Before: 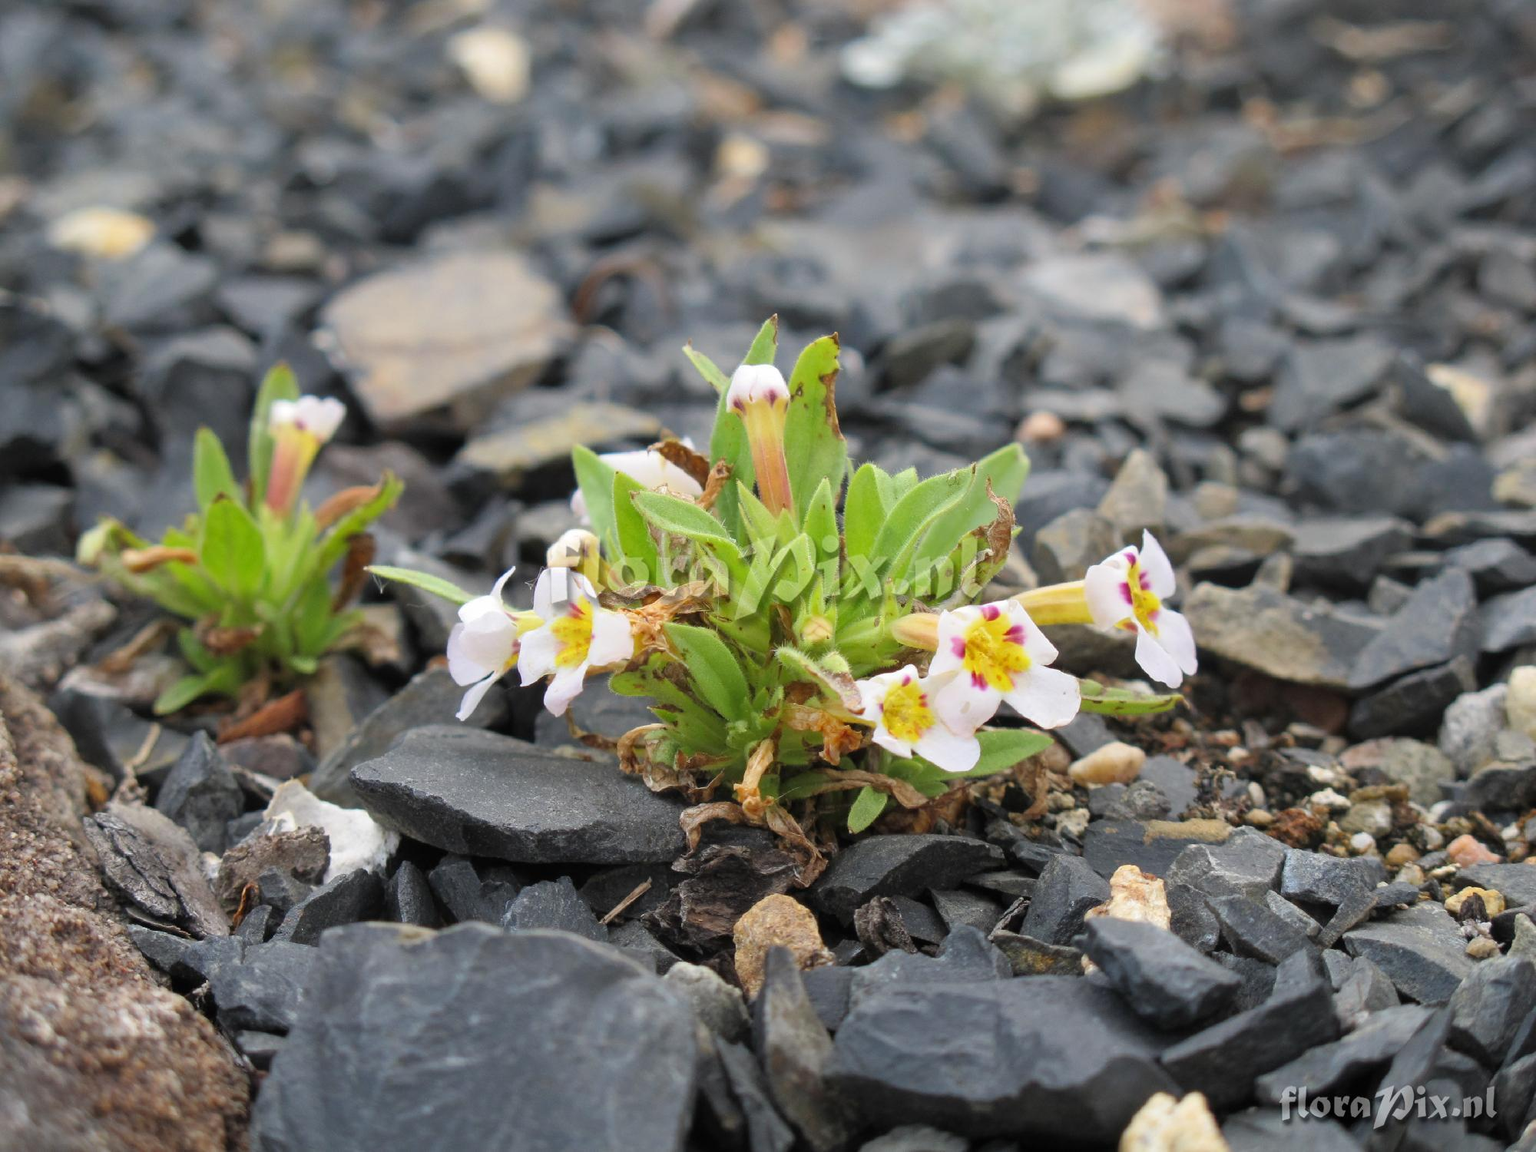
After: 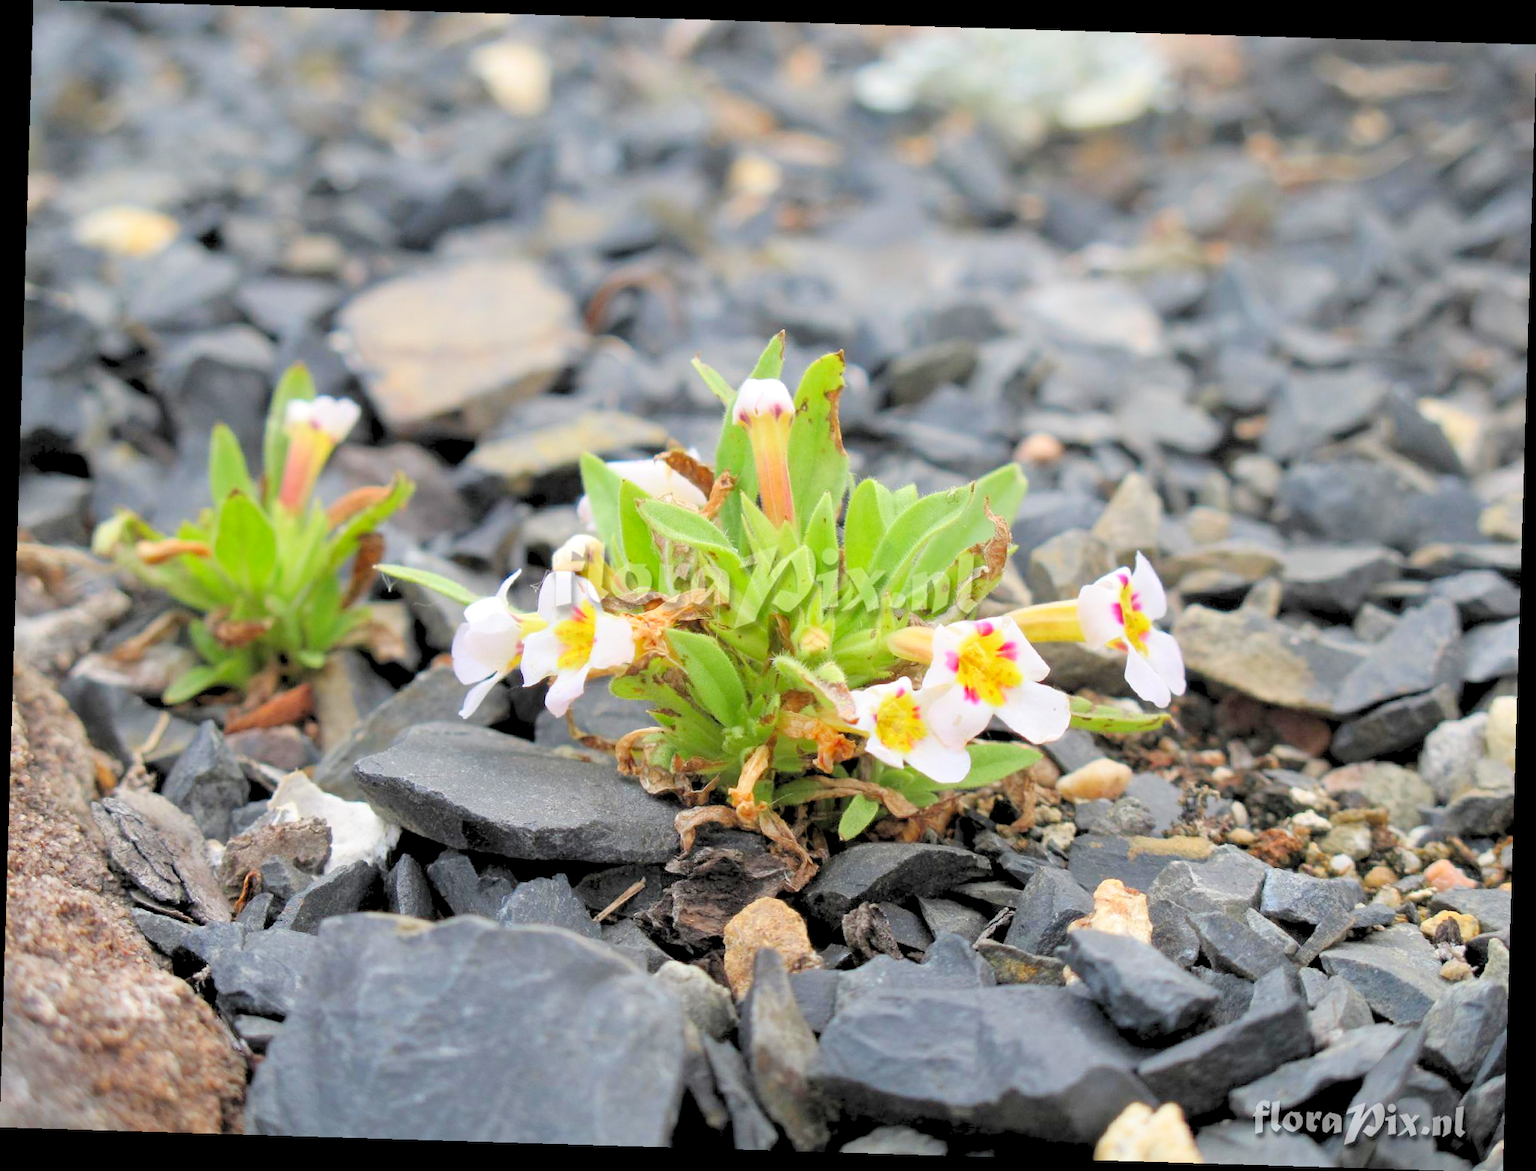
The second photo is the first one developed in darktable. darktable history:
rotate and perspective: rotation 1.72°, automatic cropping off
levels: levels [0.072, 0.414, 0.976]
